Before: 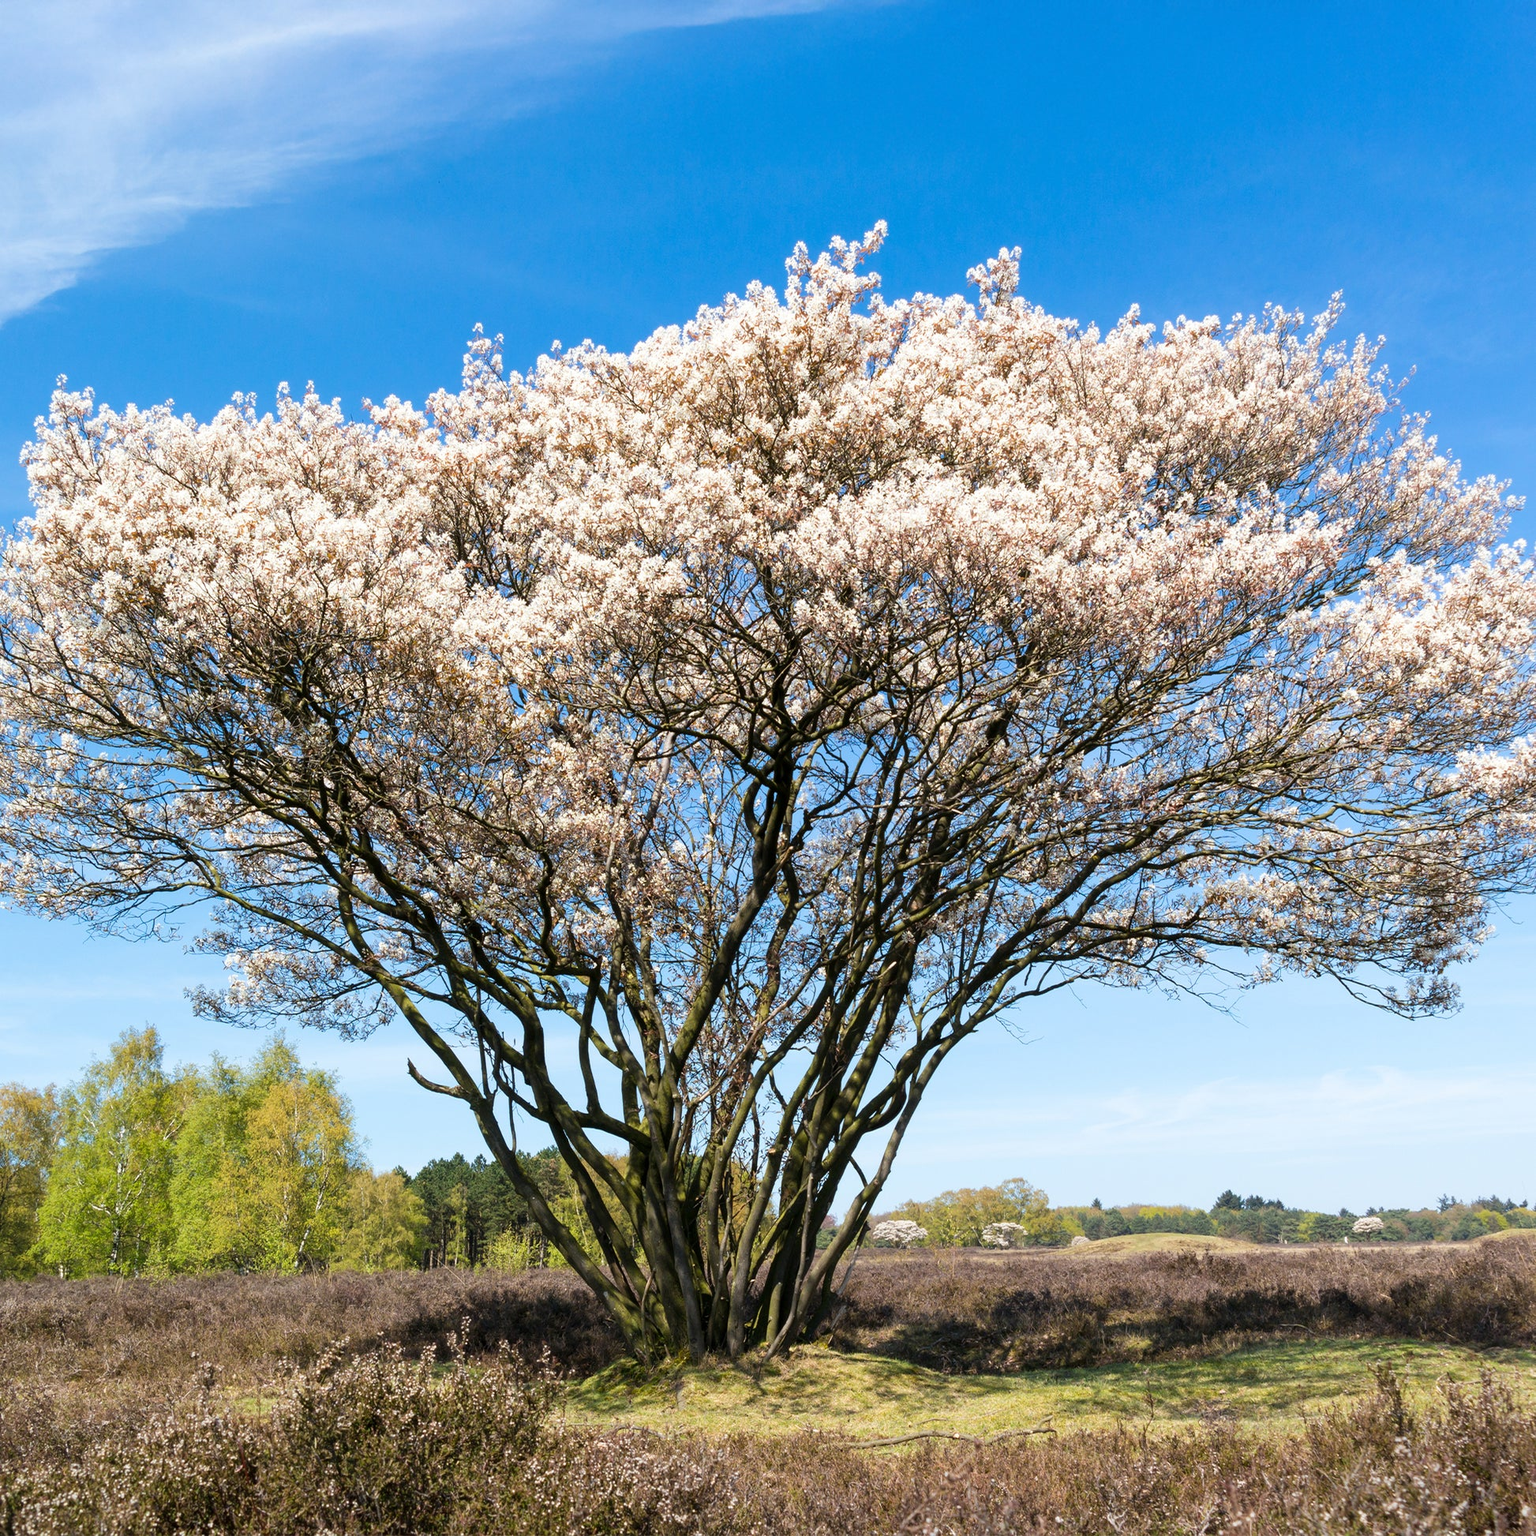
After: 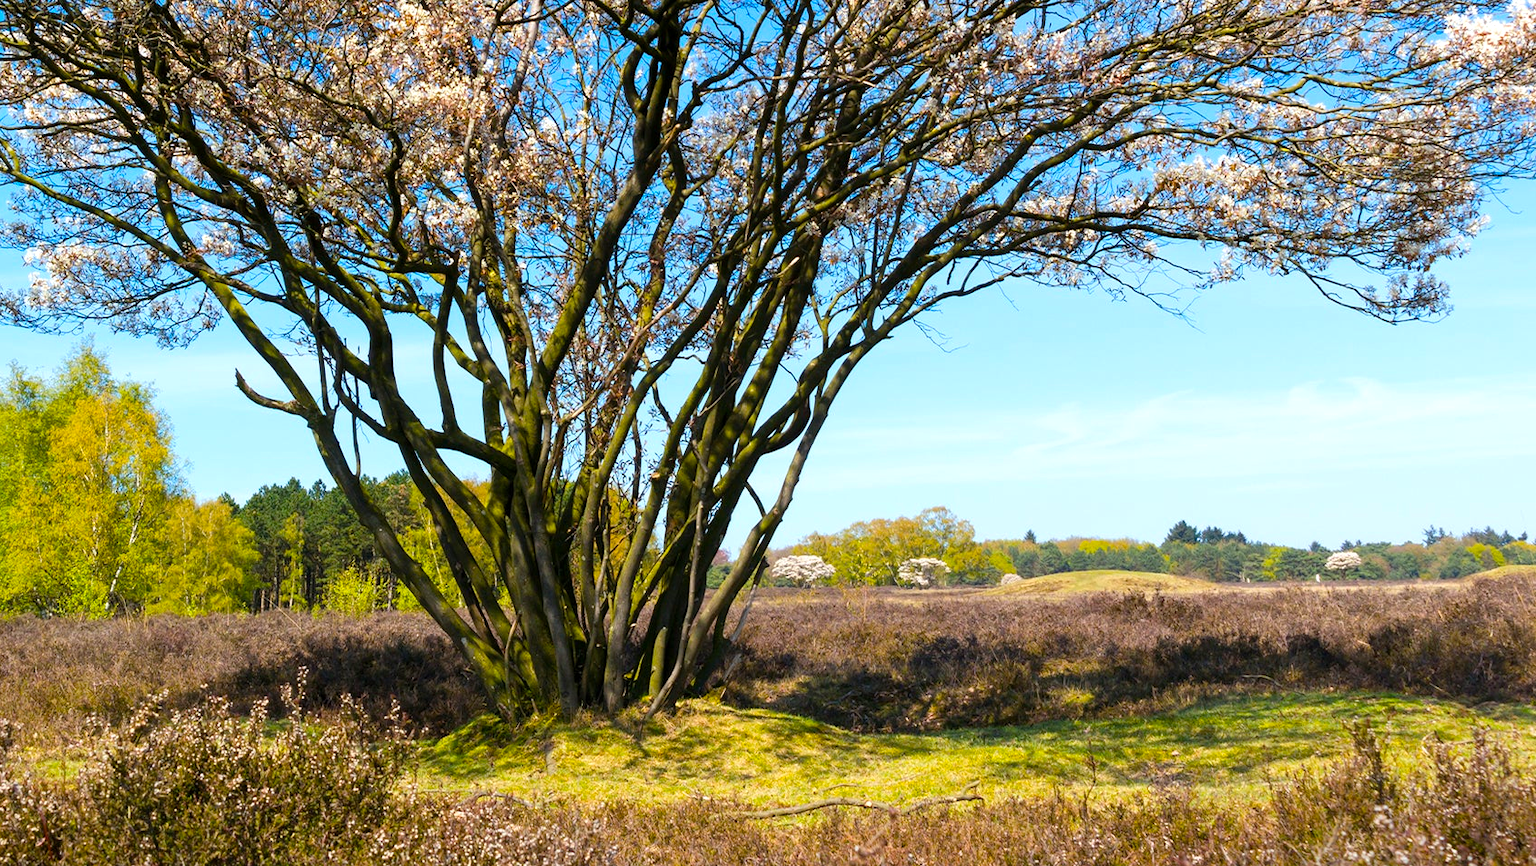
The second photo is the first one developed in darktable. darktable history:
crop and rotate: left 13.306%, top 48.129%, bottom 2.928%
exposure: exposure 0.2 EV, compensate highlight preservation false
white balance: red 1, blue 1
color balance rgb: linear chroma grading › global chroma 15%, perceptual saturation grading › global saturation 30%
